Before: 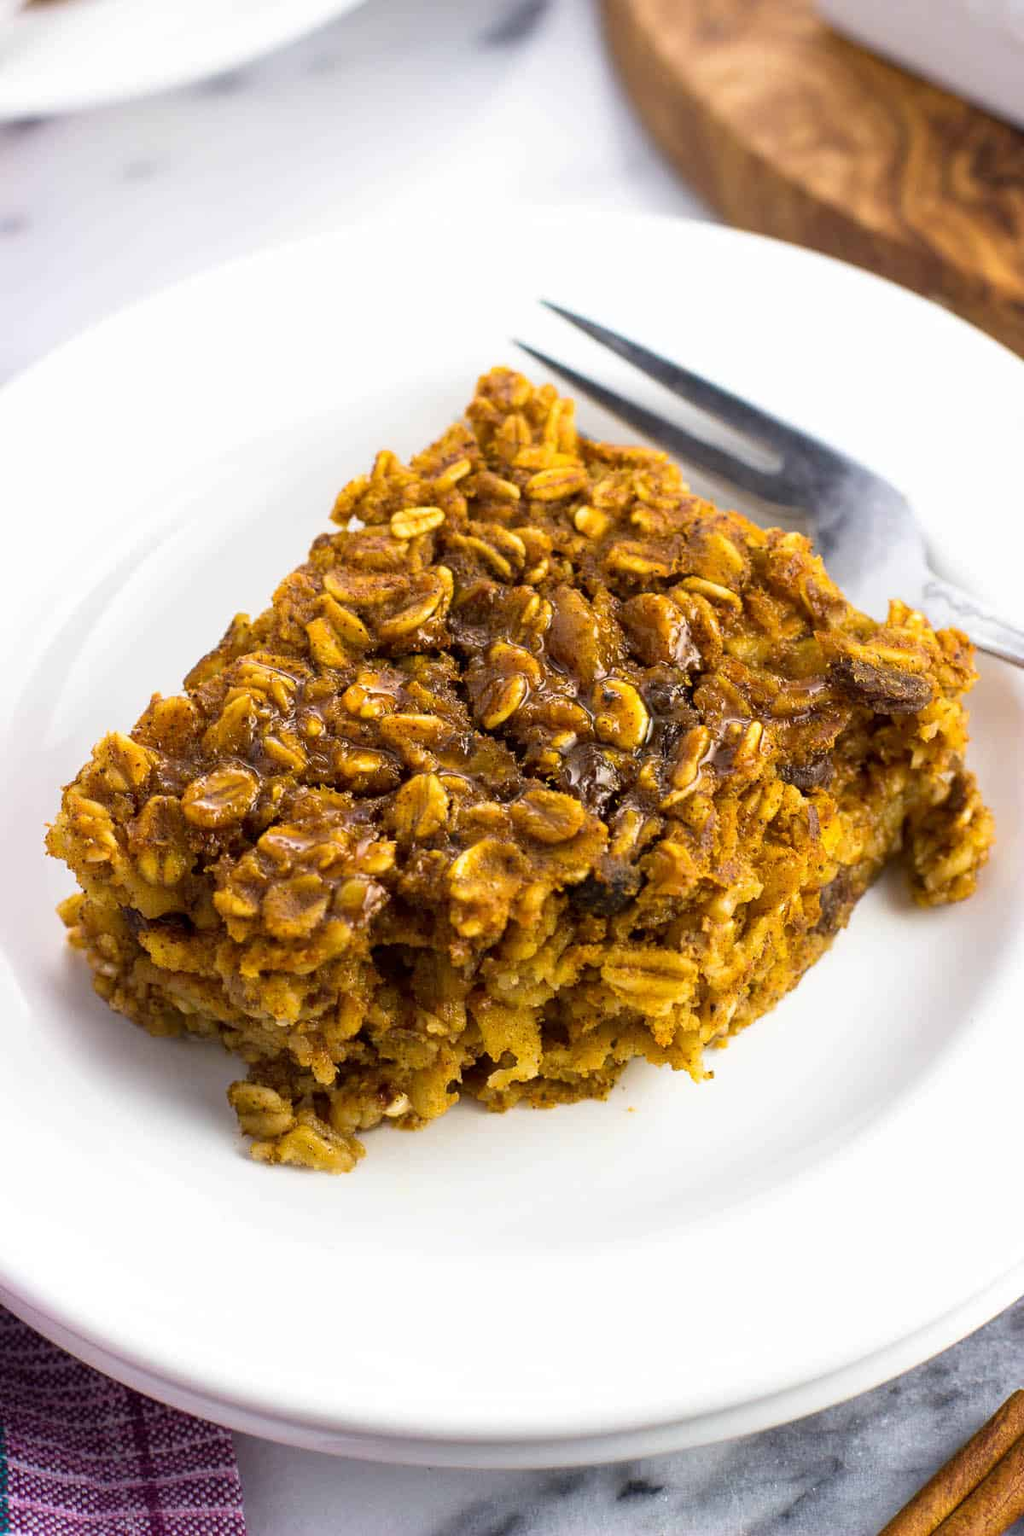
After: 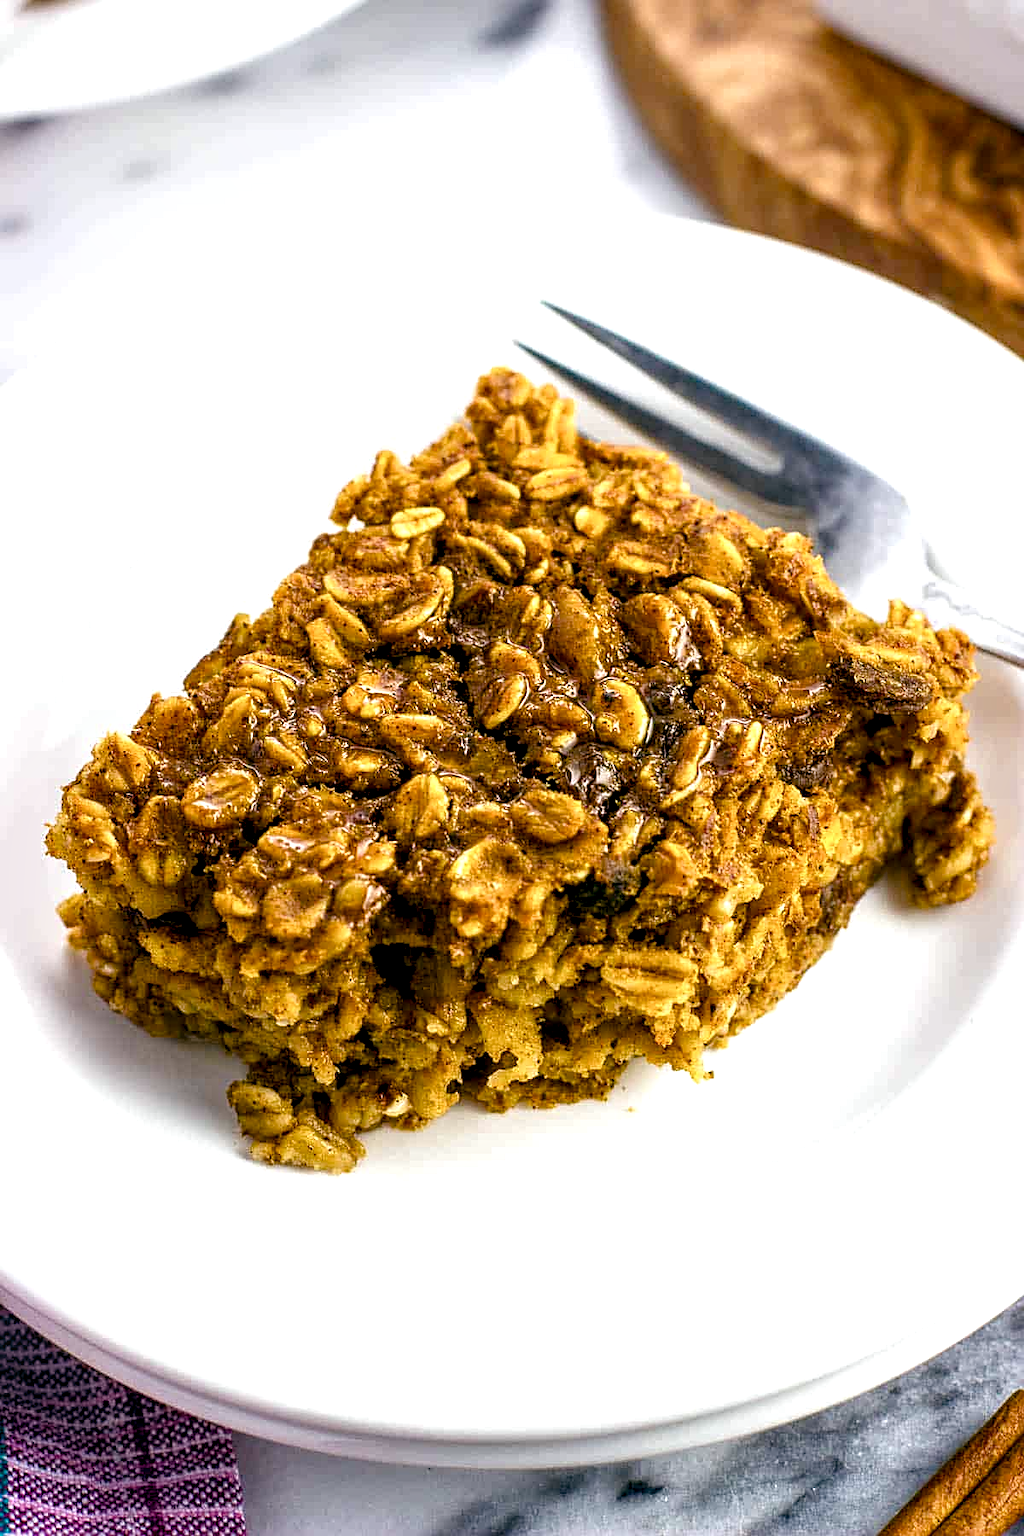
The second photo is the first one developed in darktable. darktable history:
sharpen: on, module defaults
local contrast: detail 150%
color balance rgb: global offset › luminance -0.35%, global offset › chroma 0.118%, global offset › hue 164.79°, perceptual saturation grading › global saturation 14.246%, perceptual saturation grading › highlights -30.899%, perceptual saturation grading › shadows 50.768%, perceptual brilliance grading › global brilliance 4.54%, global vibrance 5.137%, contrast 3.027%
